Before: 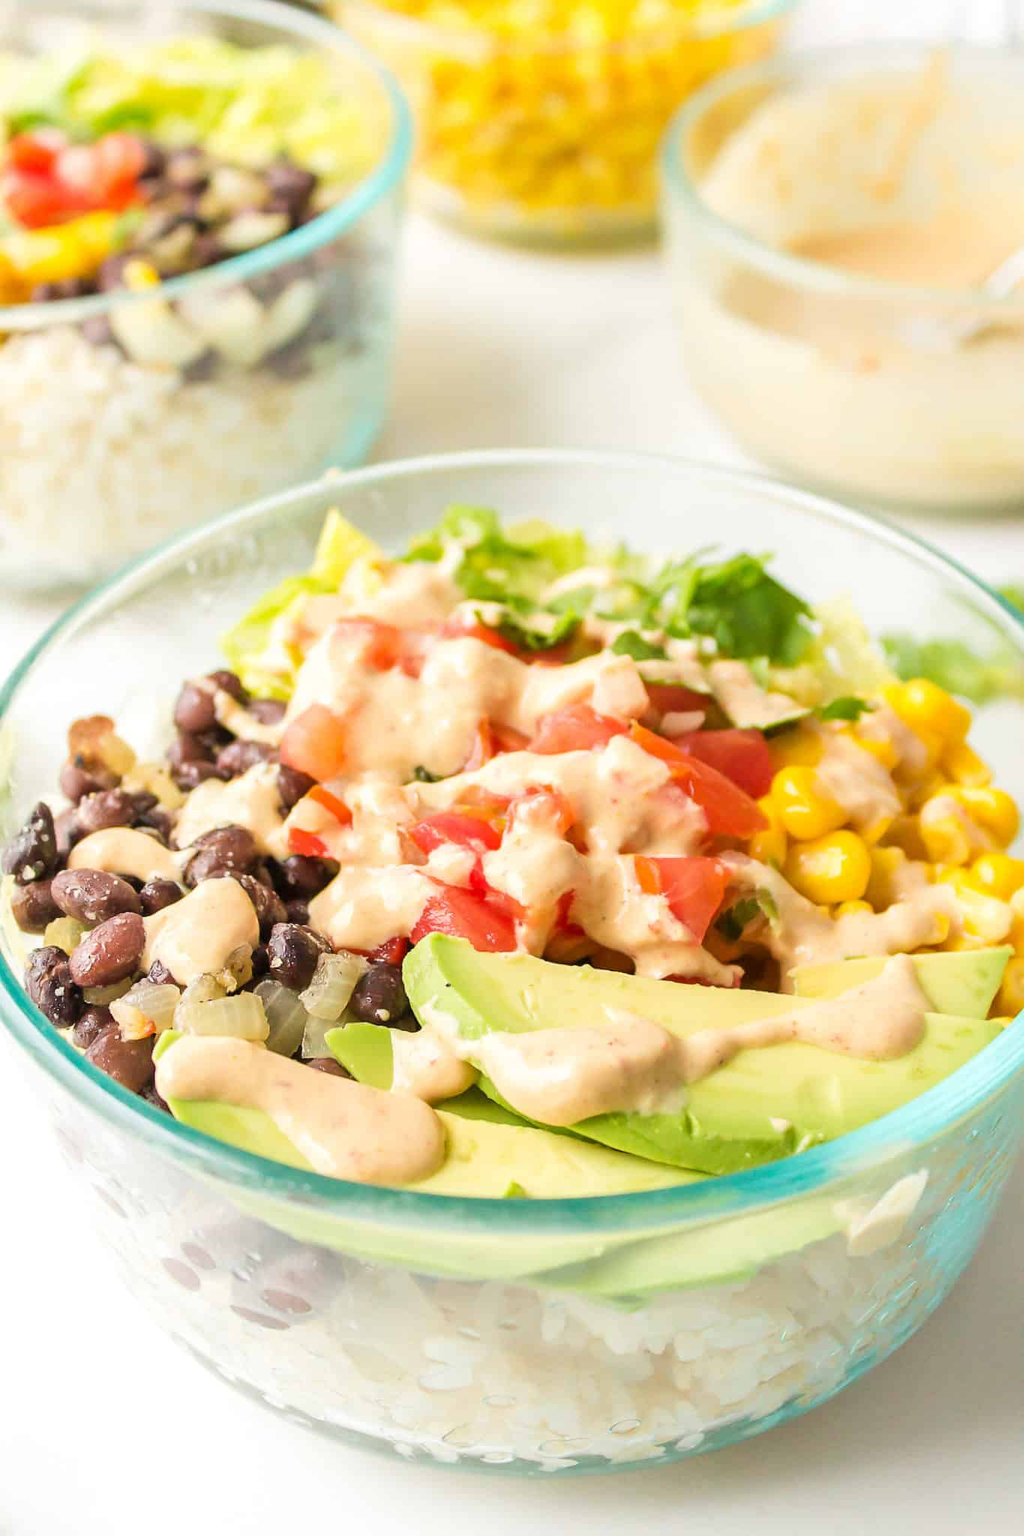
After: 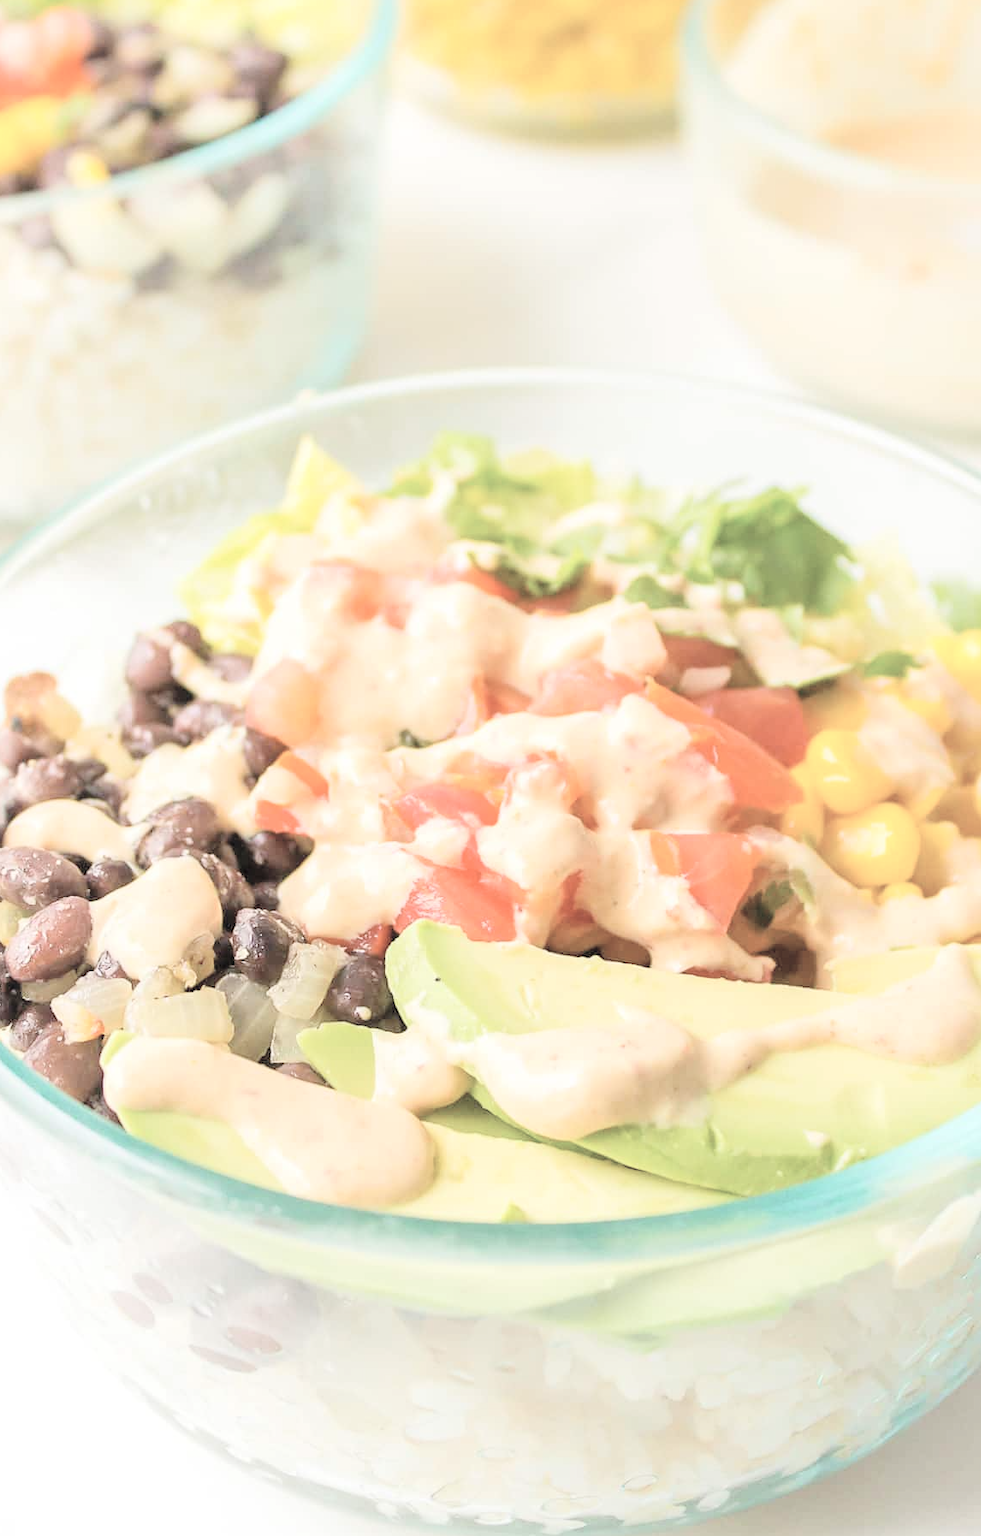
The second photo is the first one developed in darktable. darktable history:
contrast brightness saturation: brightness 0.183, saturation -0.481
crop: left 6.348%, top 8.276%, right 9.55%, bottom 4.05%
levels: black 0.099%
tone curve: curves: ch0 [(0, 0) (0.003, 0.004) (0.011, 0.015) (0.025, 0.033) (0.044, 0.058) (0.069, 0.091) (0.1, 0.131) (0.136, 0.179) (0.177, 0.233) (0.224, 0.296) (0.277, 0.364) (0.335, 0.434) (0.399, 0.511) (0.468, 0.584) (0.543, 0.656) (0.623, 0.729) (0.709, 0.799) (0.801, 0.874) (0.898, 0.936) (1, 1)], color space Lab, linked channels, preserve colors none
